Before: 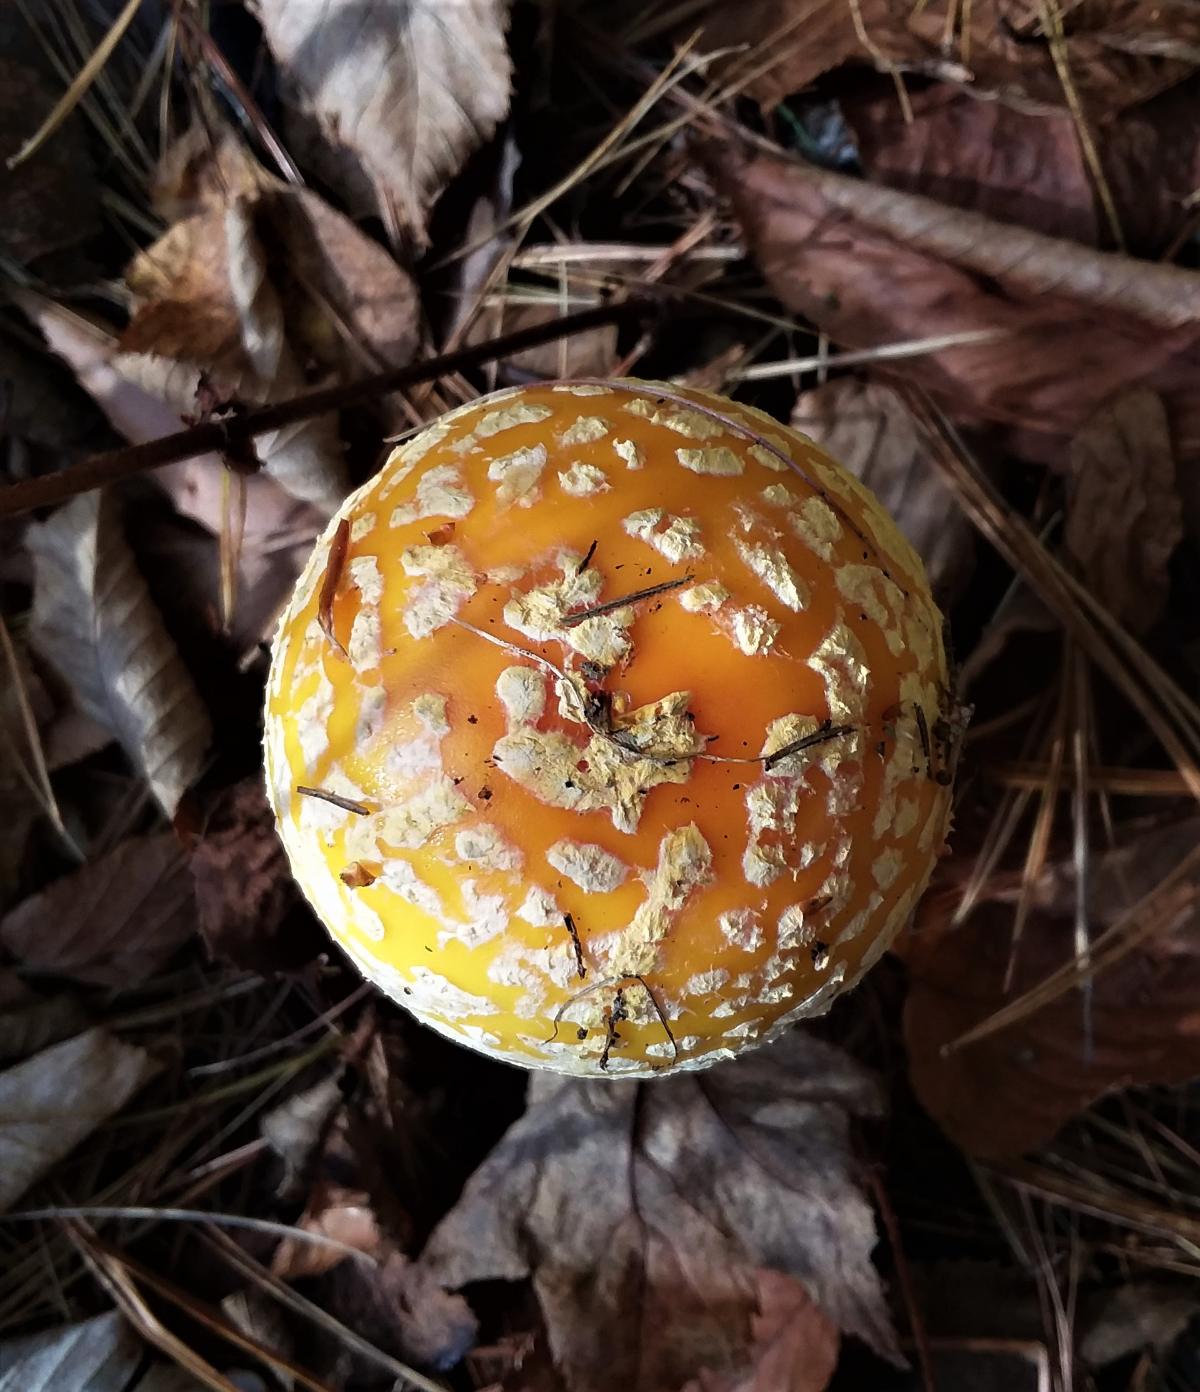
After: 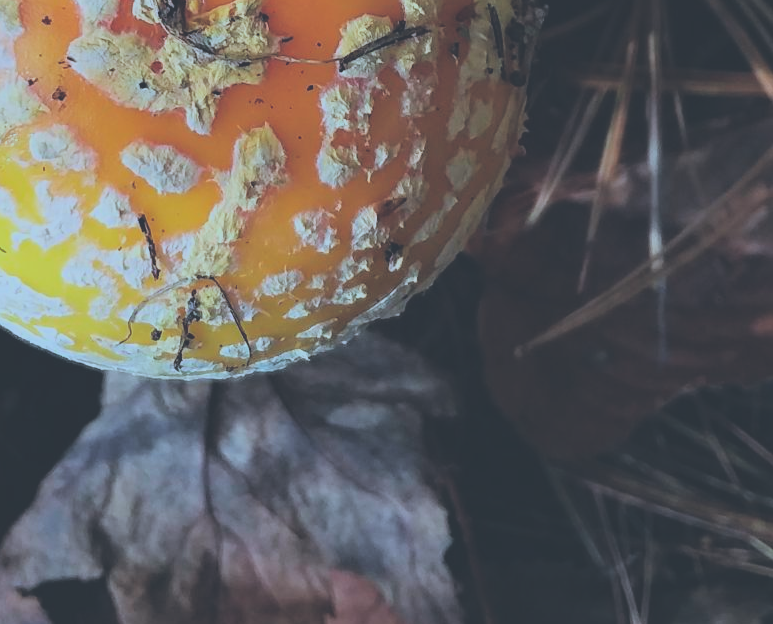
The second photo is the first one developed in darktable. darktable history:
exposure: black level correction -0.036, exposure -0.497 EV, compensate highlight preservation false
contrast brightness saturation: brightness 0.15
color balance rgb: perceptual saturation grading › global saturation 20%, global vibrance 20%
color calibration: illuminant as shot in camera, x 0.383, y 0.38, temperature 3949.15 K, gamut compression 1.66
crop and rotate: left 35.509%, top 50.238%, bottom 4.934%
filmic rgb: black relative exposure -7.65 EV, white relative exposure 4.56 EV, hardness 3.61, color science v6 (2022)
